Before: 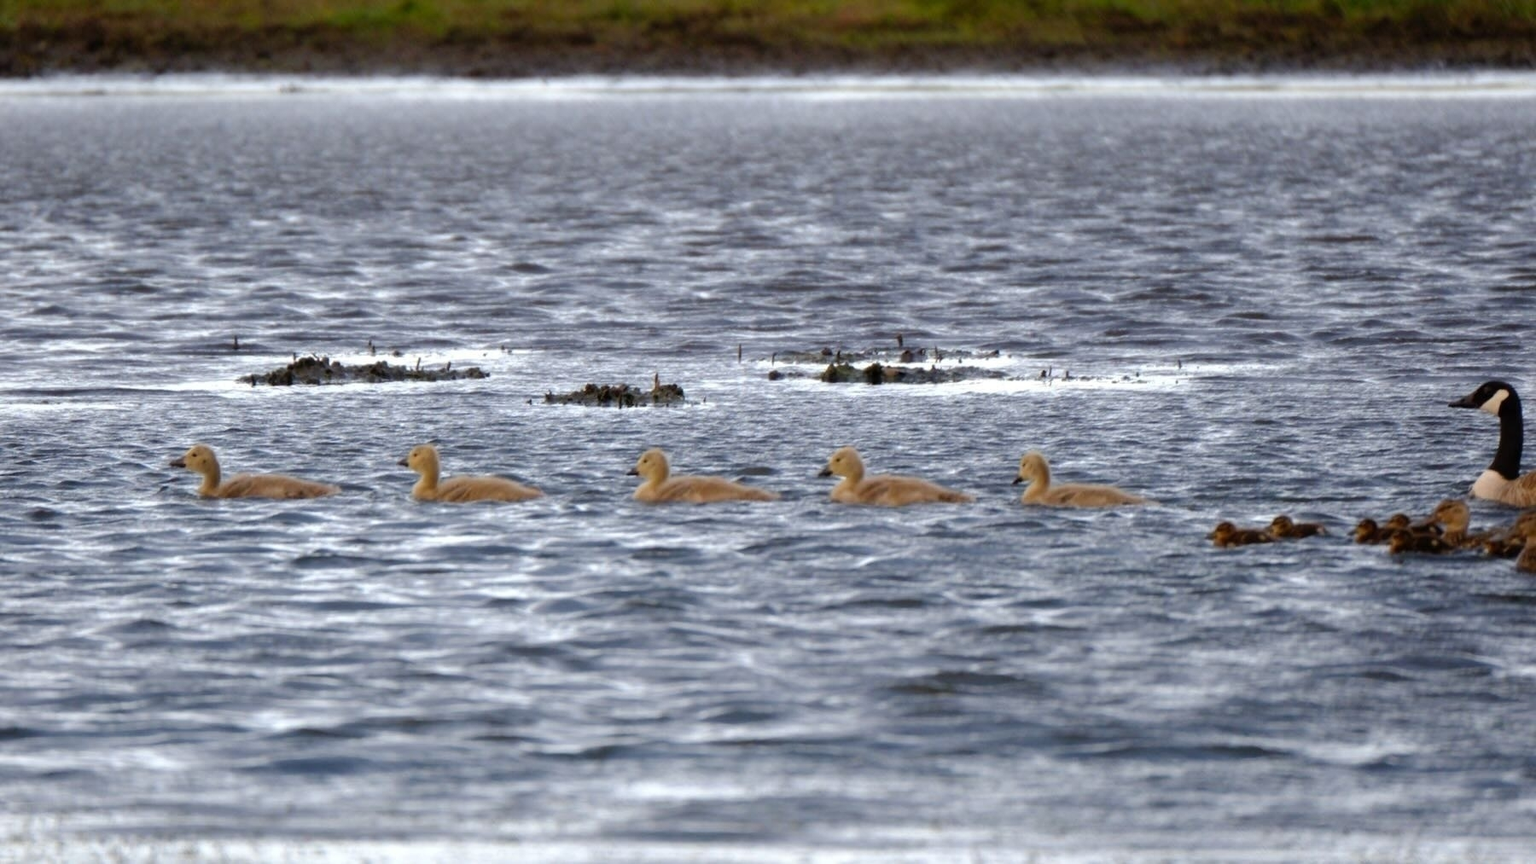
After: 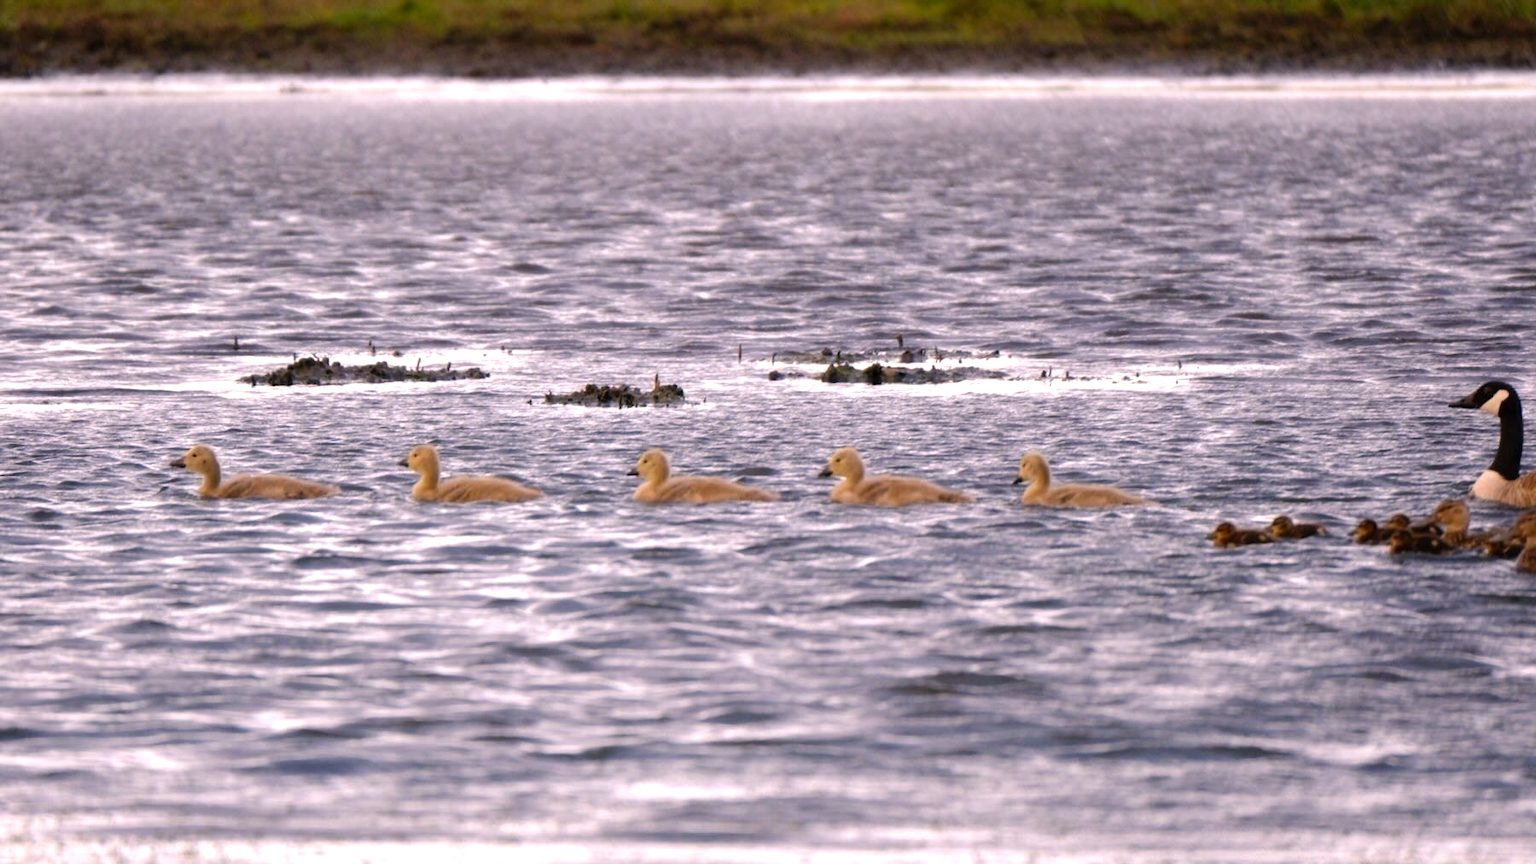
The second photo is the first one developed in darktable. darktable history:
color correction: highlights a* 12.16, highlights b* 5.51
exposure: exposure 0.4 EV, compensate highlight preservation false
